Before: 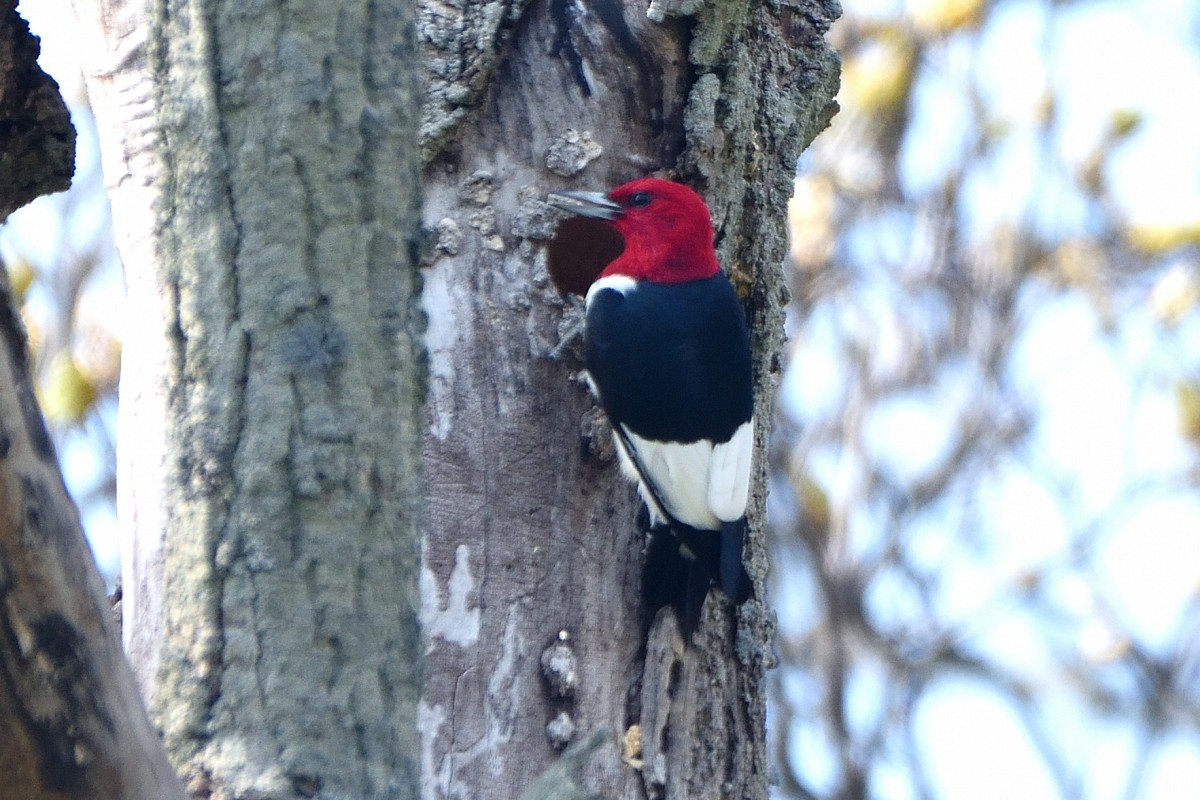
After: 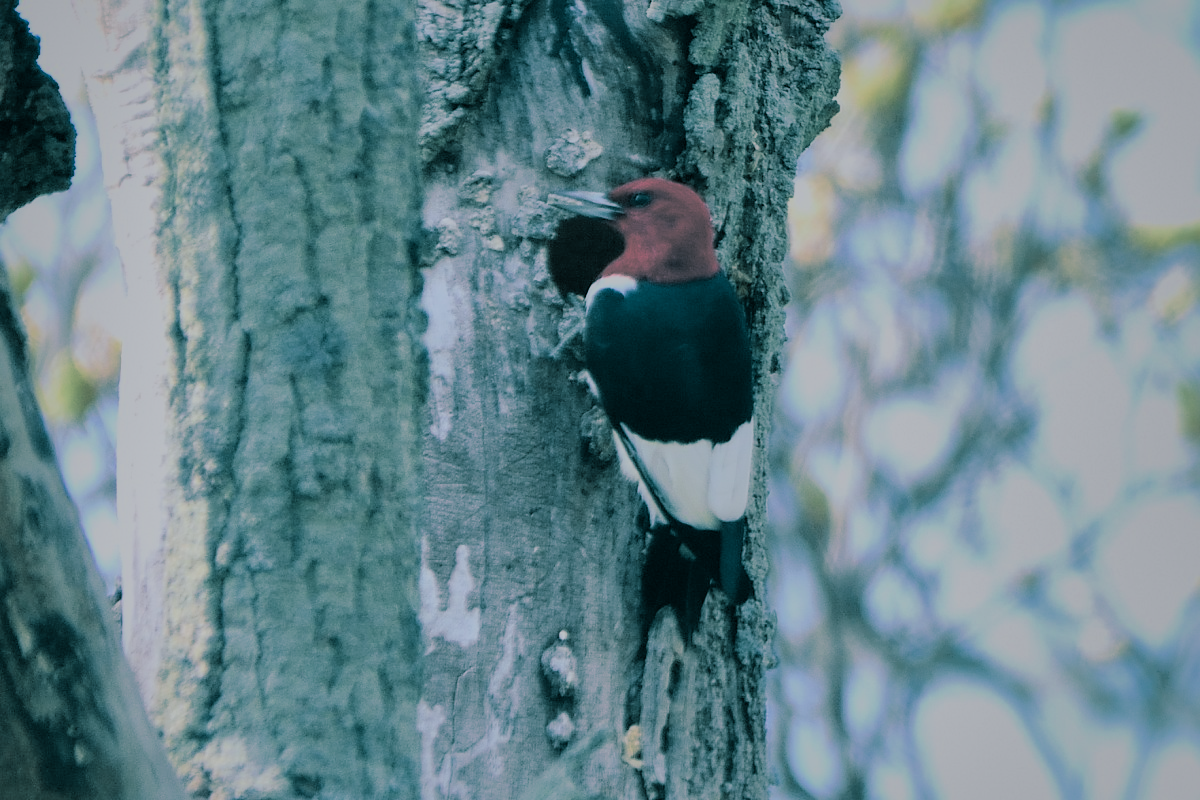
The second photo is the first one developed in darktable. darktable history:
shadows and highlights: shadows 25, highlights -70
split-toning: shadows › hue 186.43°, highlights › hue 49.29°, compress 30.29%
filmic rgb: black relative exposure -7.65 EV, white relative exposure 4.56 EV, hardness 3.61
white balance: red 0.98, blue 1.034
